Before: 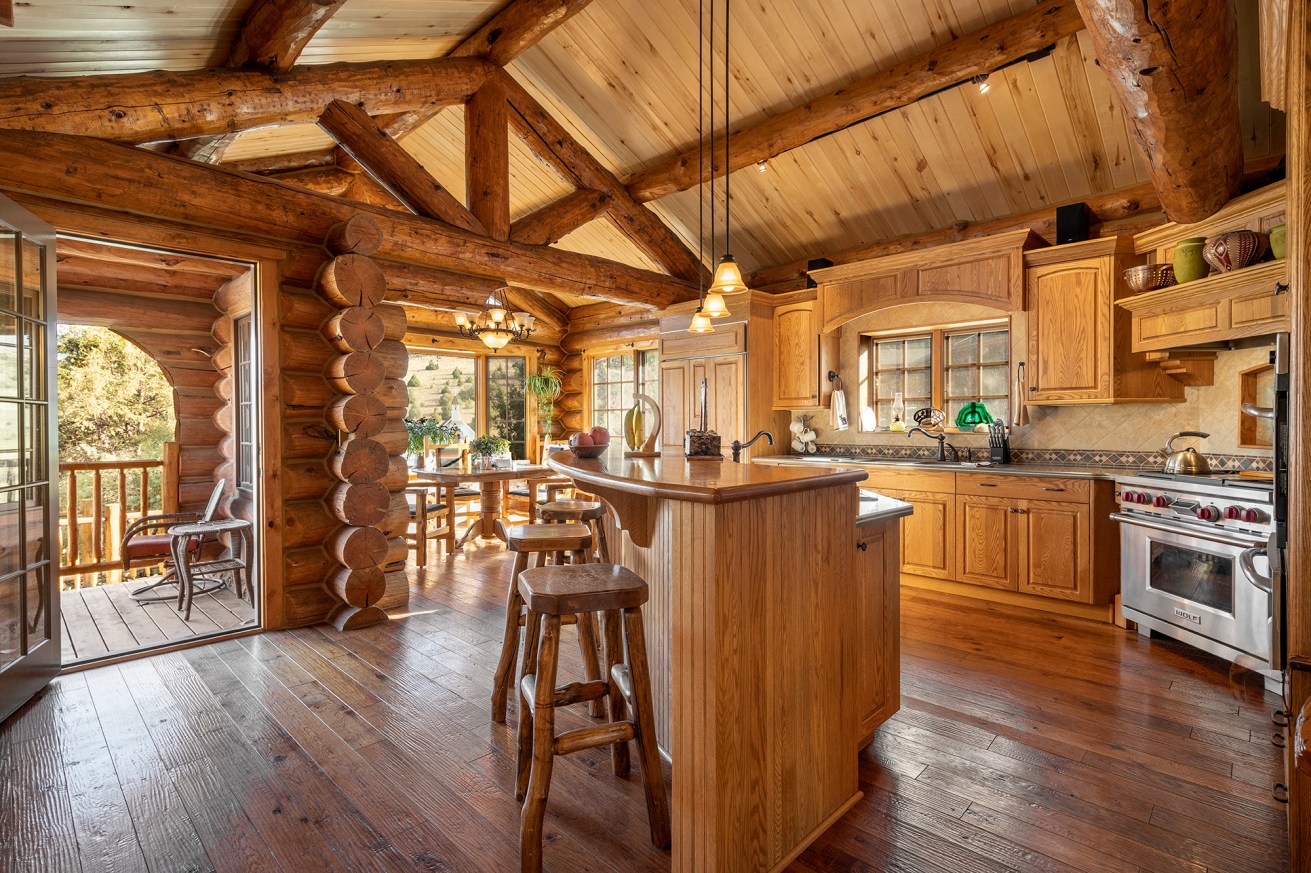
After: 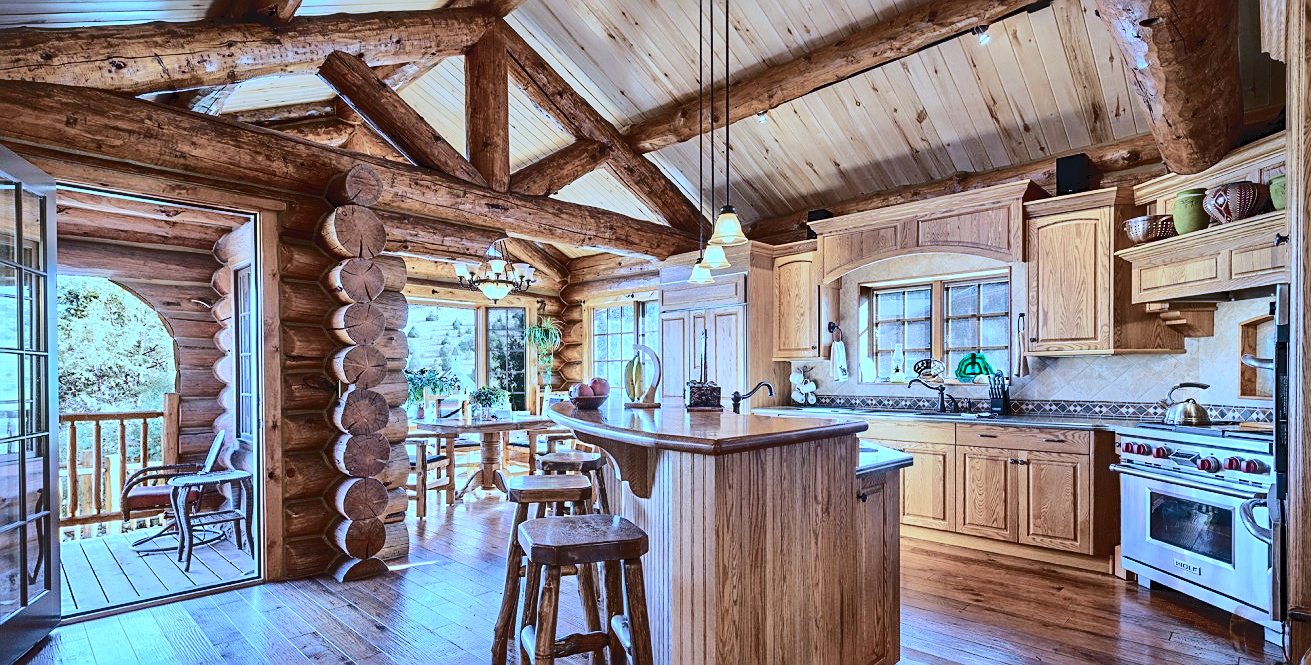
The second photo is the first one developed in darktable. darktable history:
local contrast: mode bilateral grid, contrast 19, coarseness 50, detail 143%, midtone range 0.2
color calibration: illuminant as shot in camera, x 0.461, y 0.419, temperature 2683.07 K
color correction: highlights b* 2.96
sharpen: amount 0.493
shadows and highlights: shadows 11.79, white point adjustment 1.29, soften with gaussian
tone curve: curves: ch0 [(0, 0) (0.003, 0.079) (0.011, 0.083) (0.025, 0.088) (0.044, 0.095) (0.069, 0.106) (0.1, 0.115) (0.136, 0.127) (0.177, 0.152) (0.224, 0.198) (0.277, 0.263) (0.335, 0.371) (0.399, 0.483) (0.468, 0.582) (0.543, 0.664) (0.623, 0.726) (0.709, 0.793) (0.801, 0.842) (0.898, 0.896) (1, 1)], color space Lab, independent channels, preserve colors none
crop: top 5.681%, bottom 18.144%
